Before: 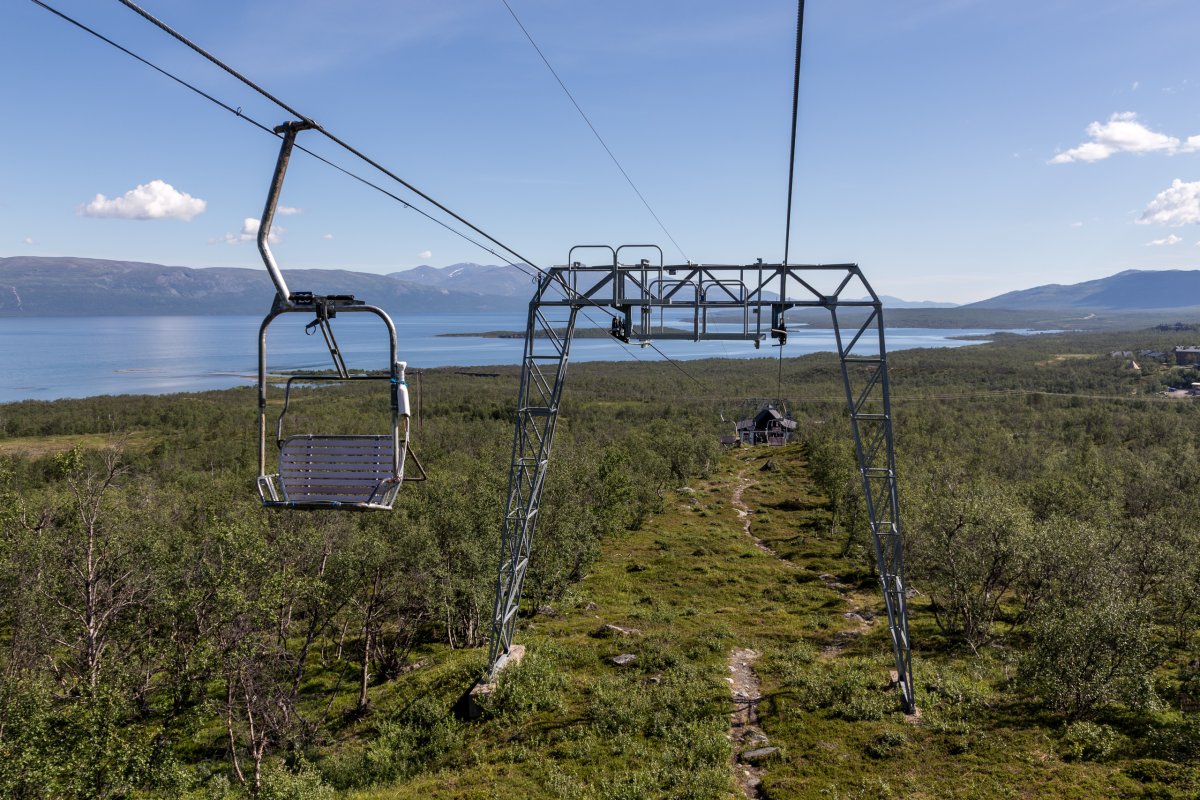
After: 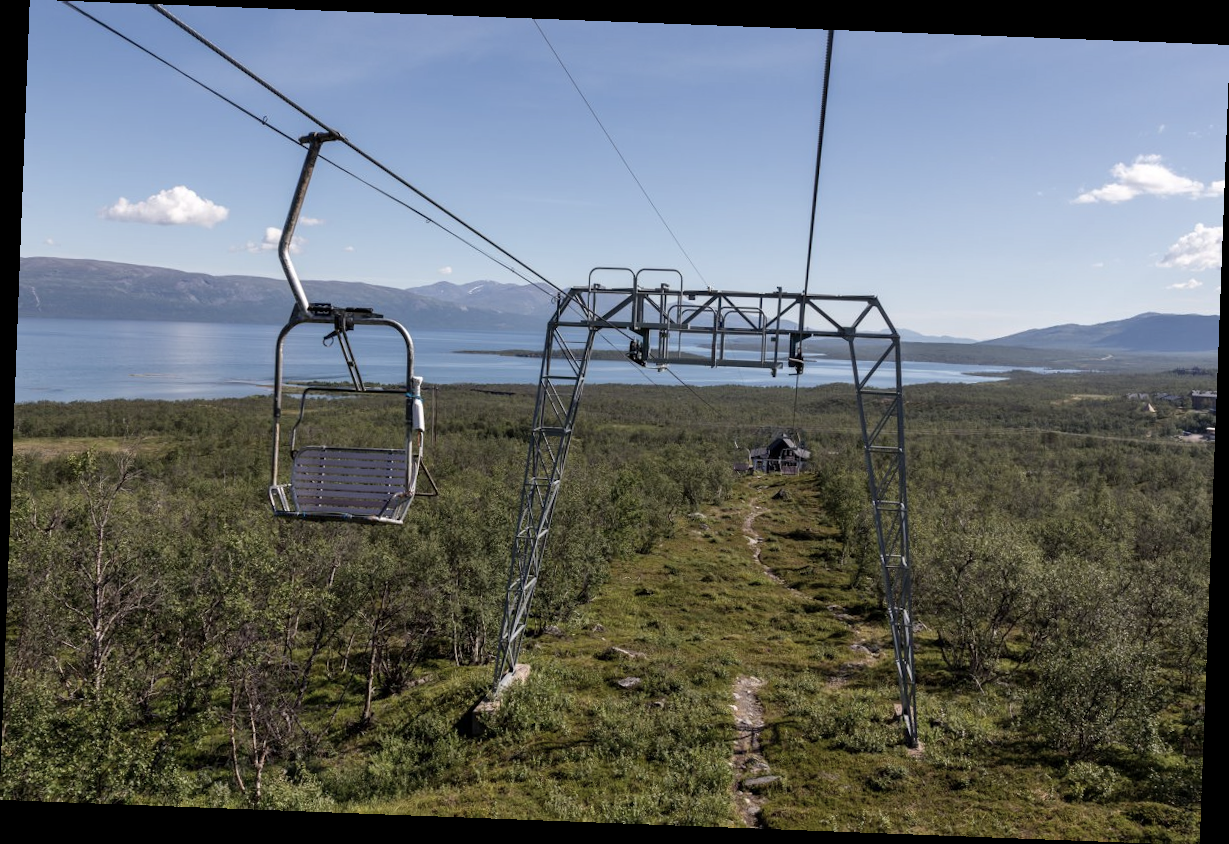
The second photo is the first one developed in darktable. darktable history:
color correction: saturation 0.8
rotate and perspective: rotation 2.17°, automatic cropping off
